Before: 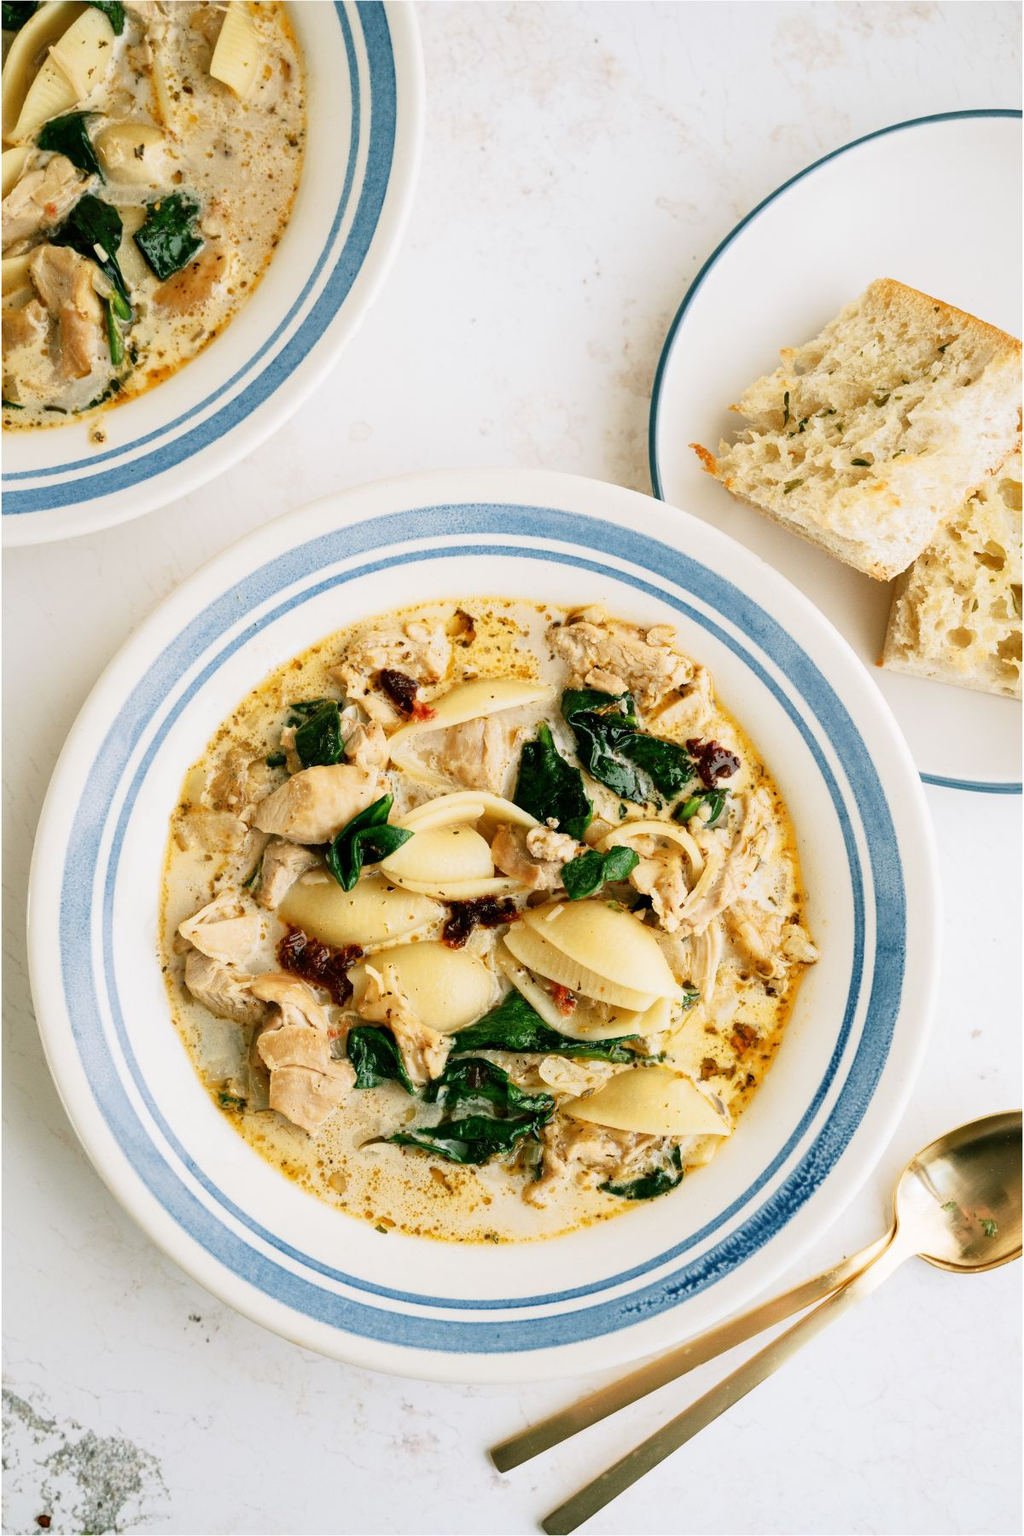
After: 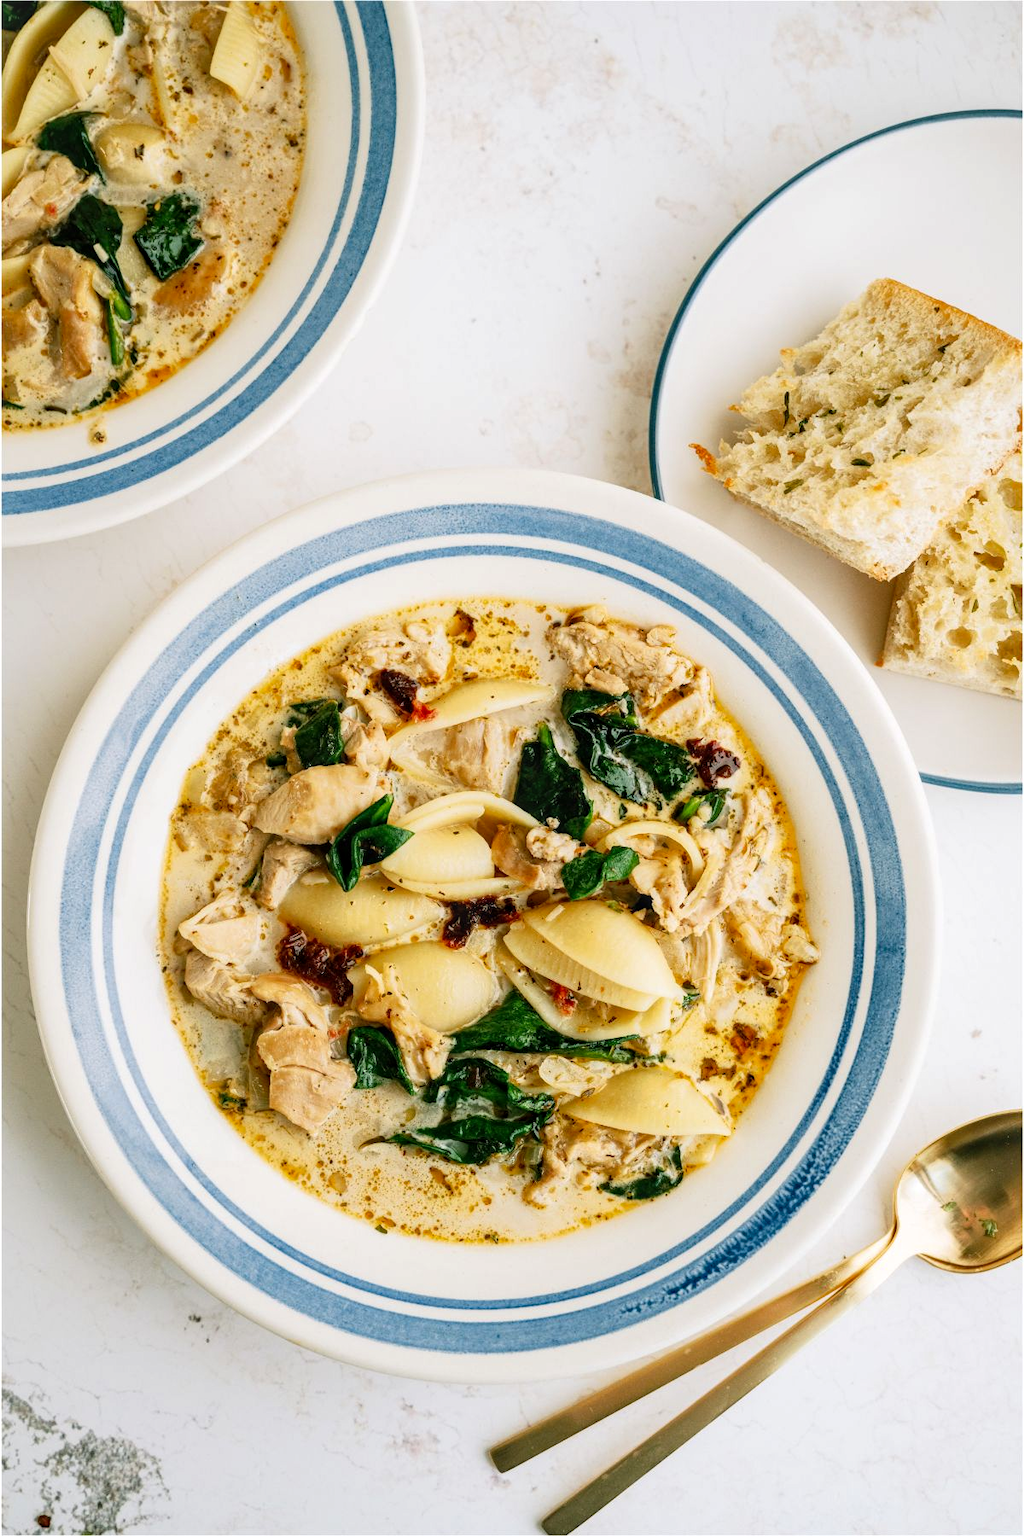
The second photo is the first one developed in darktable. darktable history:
color correction: saturation 1.11
local contrast: on, module defaults
